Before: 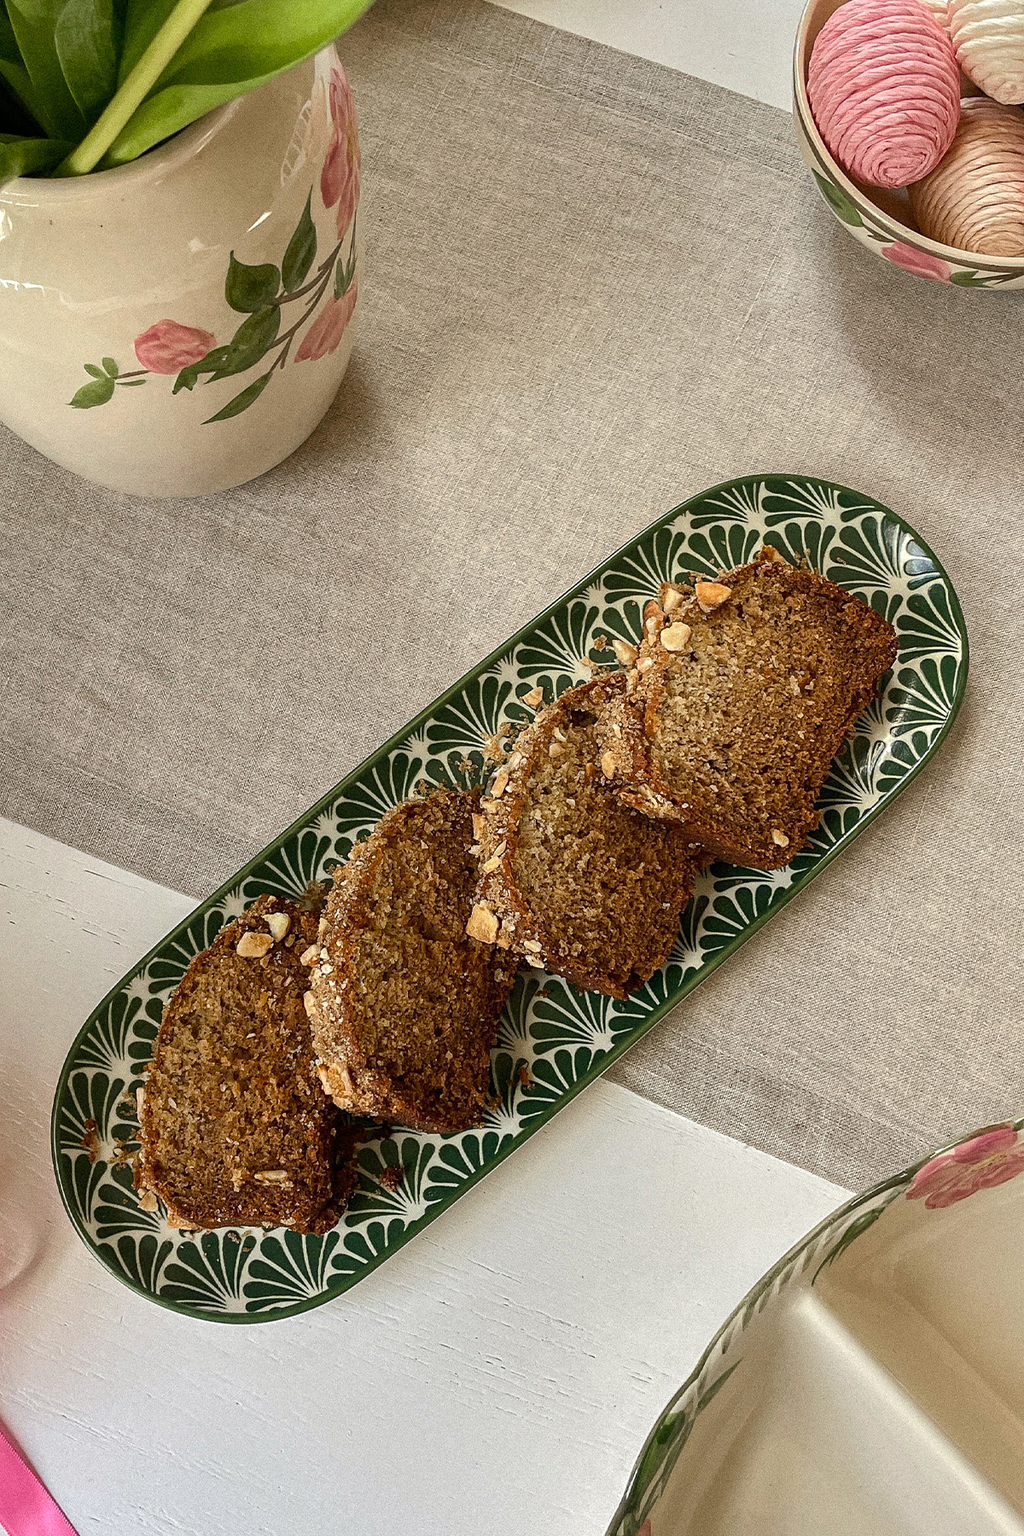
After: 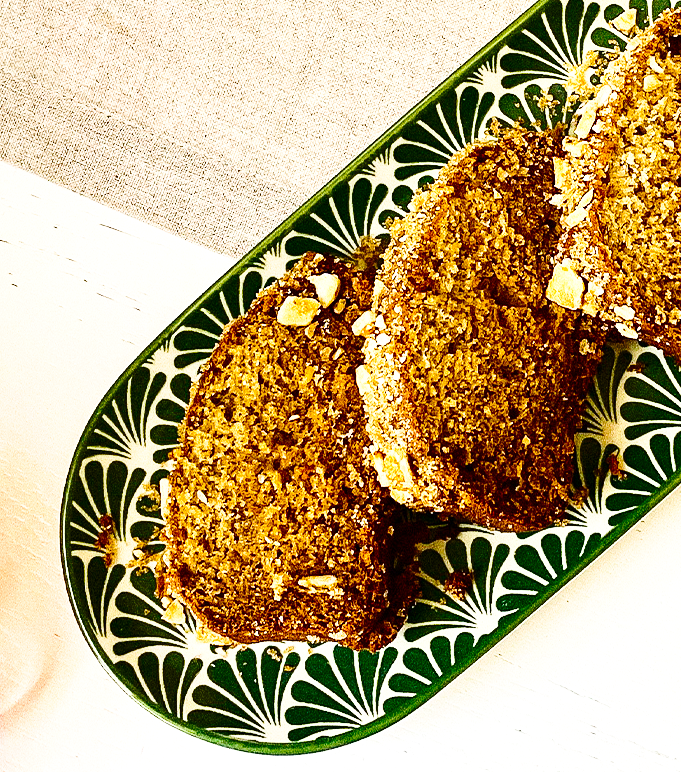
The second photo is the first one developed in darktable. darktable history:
contrast brightness saturation: contrast 0.284
exposure: compensate highlight preservation false
crop: top 44.247%, right 43.248%, bottom 12.822%
base curve: curves: ch0 [(0, 0) (0.028, 0.03) (0.121, 0.232) (0.46, 0.748) (0.859, 0.968) (1, 1)], preserve colors none
color balance rgb: perceptual saturation grading › global saturation 20%, perceptual saturation grading › highlights -50.16%, perceptual saturation grading › shadows 30.23%, perceptual brilliance grading › global brilliance 24.59%, global vibrance 40.979%
